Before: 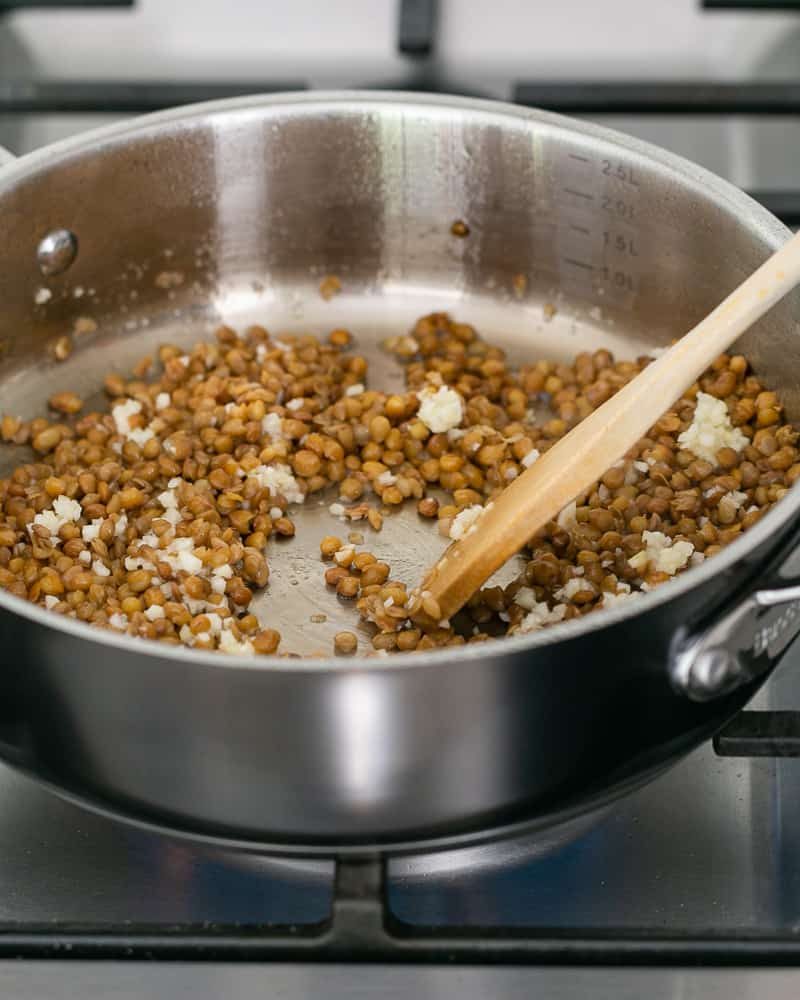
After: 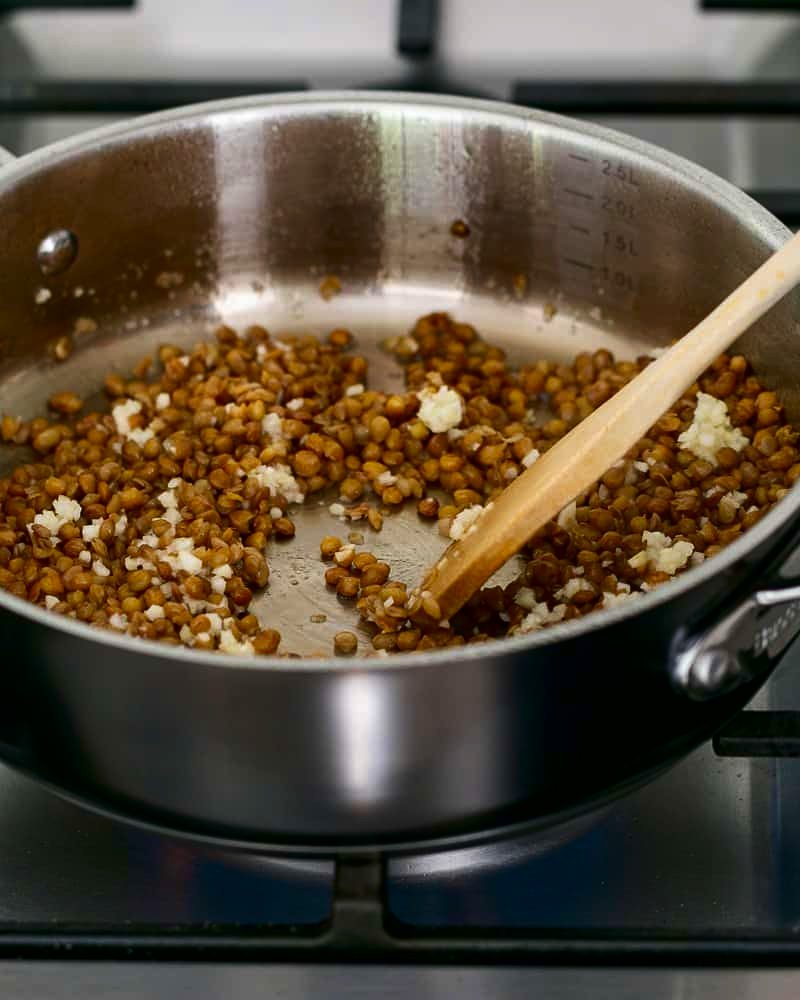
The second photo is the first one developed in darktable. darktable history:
color calibration: illuminant same as pipeline (D50), adaptation none (bypass), x 0.332, y 0.334, temperature 5006.13 K, saturation algorithm version 1 (2020)
velvia: on, module defaults
contrast brightness saturation: contrast 0.104, brightness -0.258, saturation 0.142
